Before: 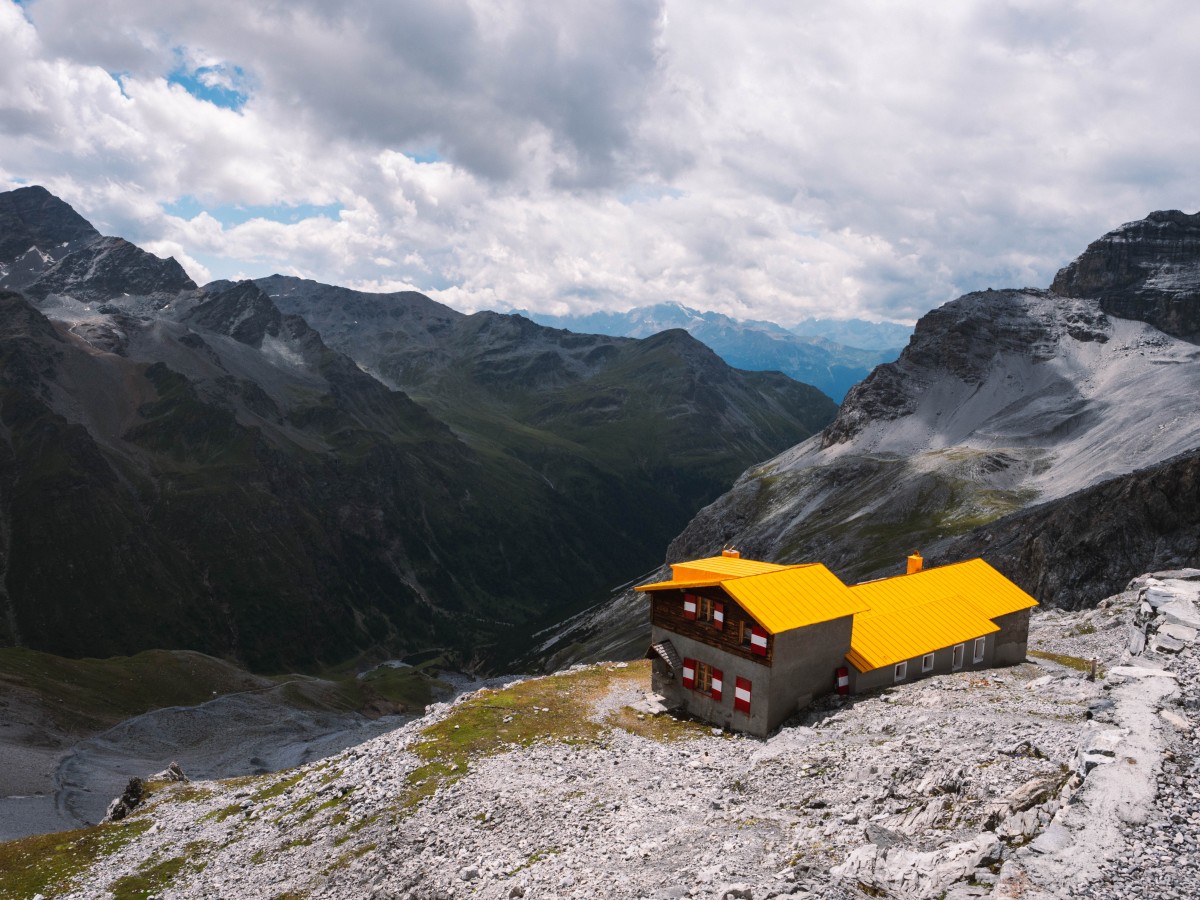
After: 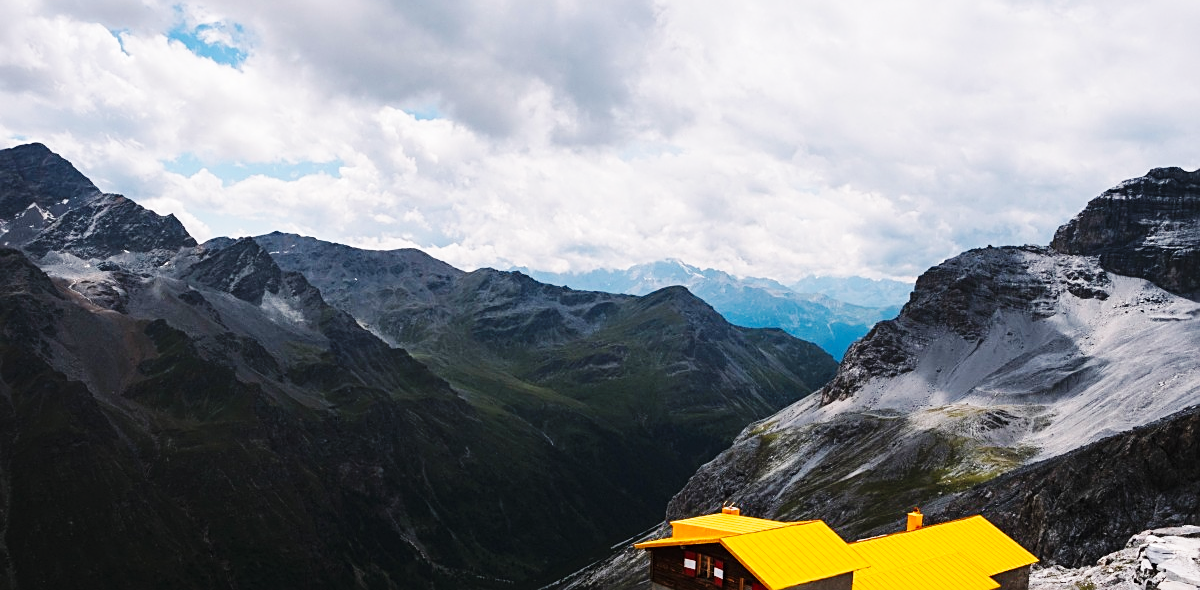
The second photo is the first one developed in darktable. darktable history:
crop and rotate: top 4.848%, bottom 29.503%
base curve: curves: ch0 [(0, 0) (0.032, 0.025) (0.121, 0.166) (0.206, 0.329) (0.605, 0.79) (1, 1)], preserve colors none
sharpen: on, module defaults
